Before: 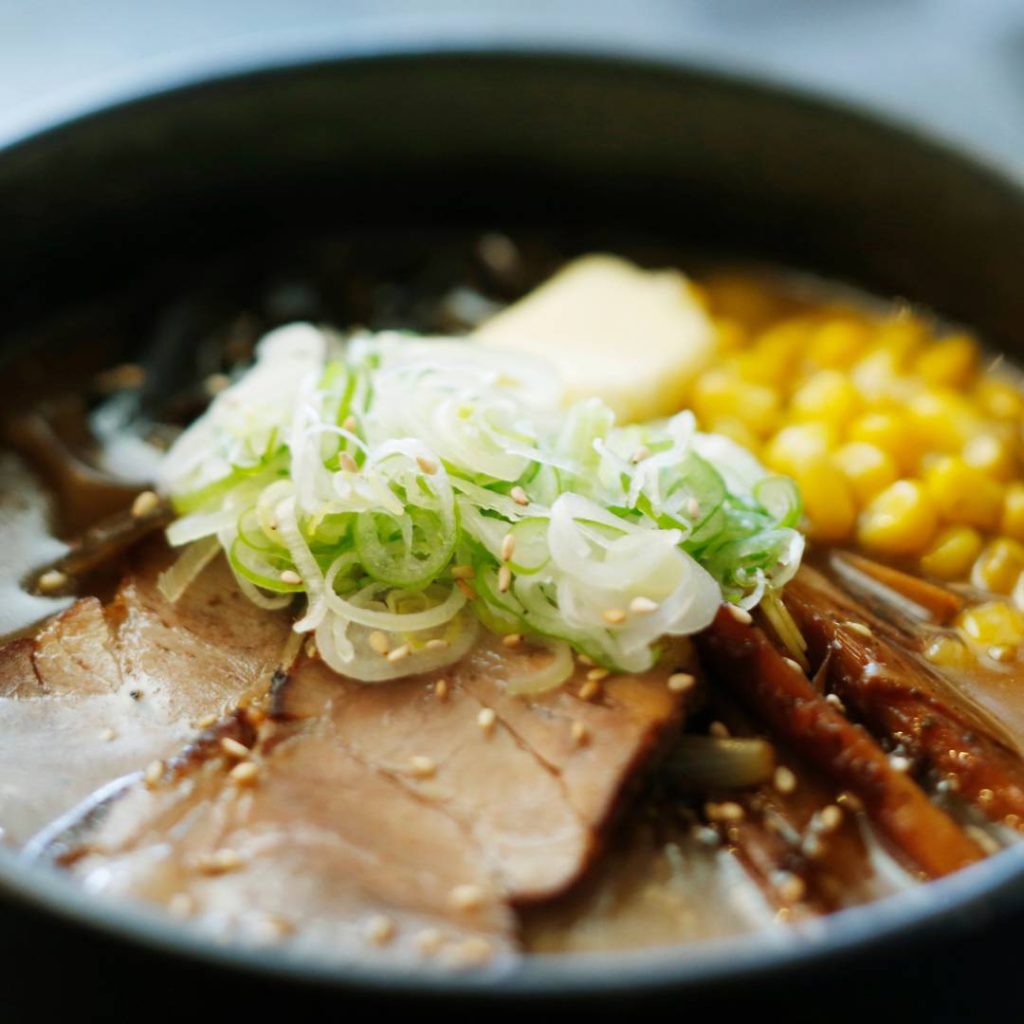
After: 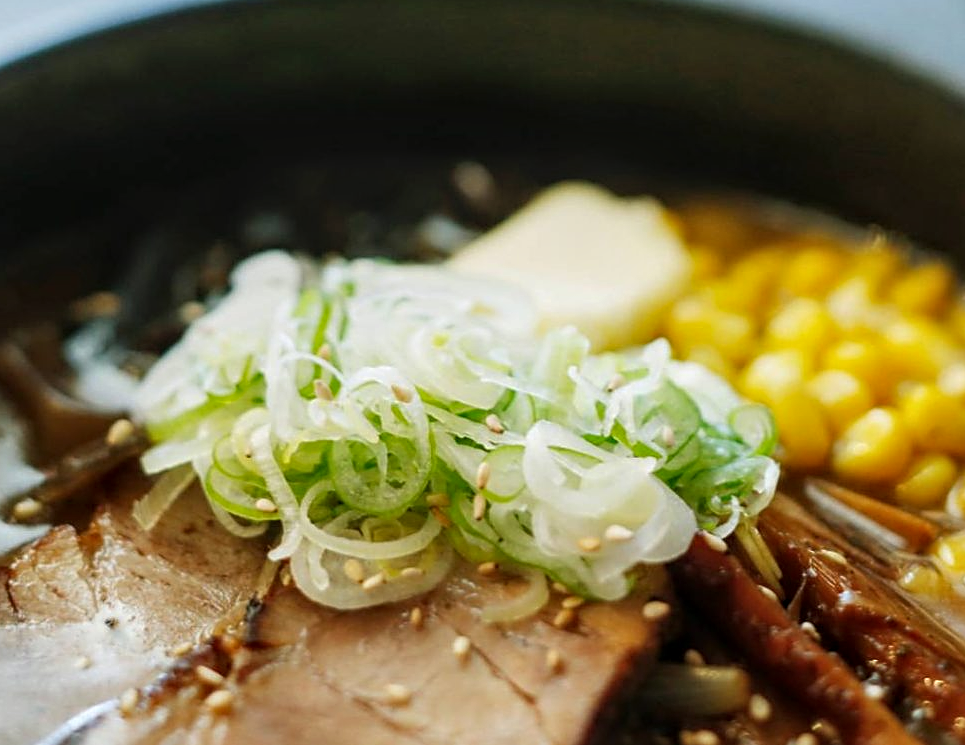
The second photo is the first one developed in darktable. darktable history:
local contrast: on, module defaults
exposure: compensate highlight preservation false
sharpen: on, module defaults
crop: left 2.463%, top 7.036%, right 3.265%, bottom 20.152%
